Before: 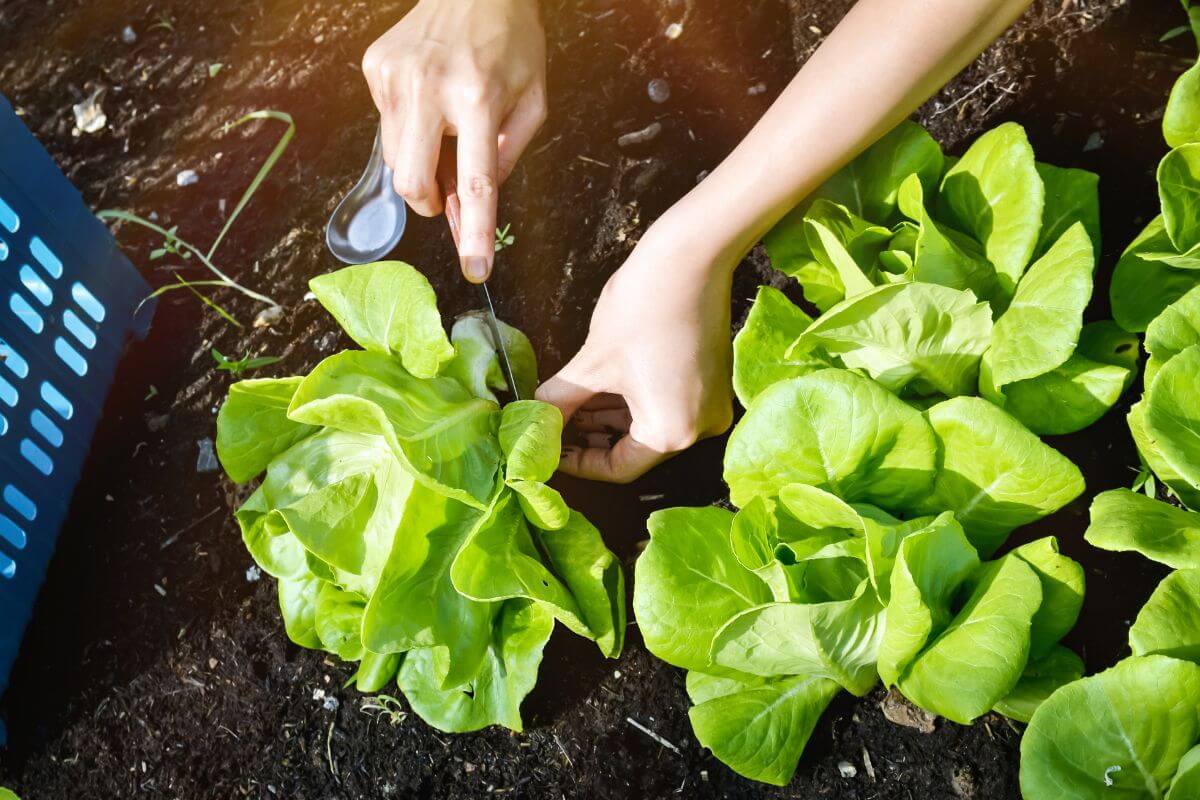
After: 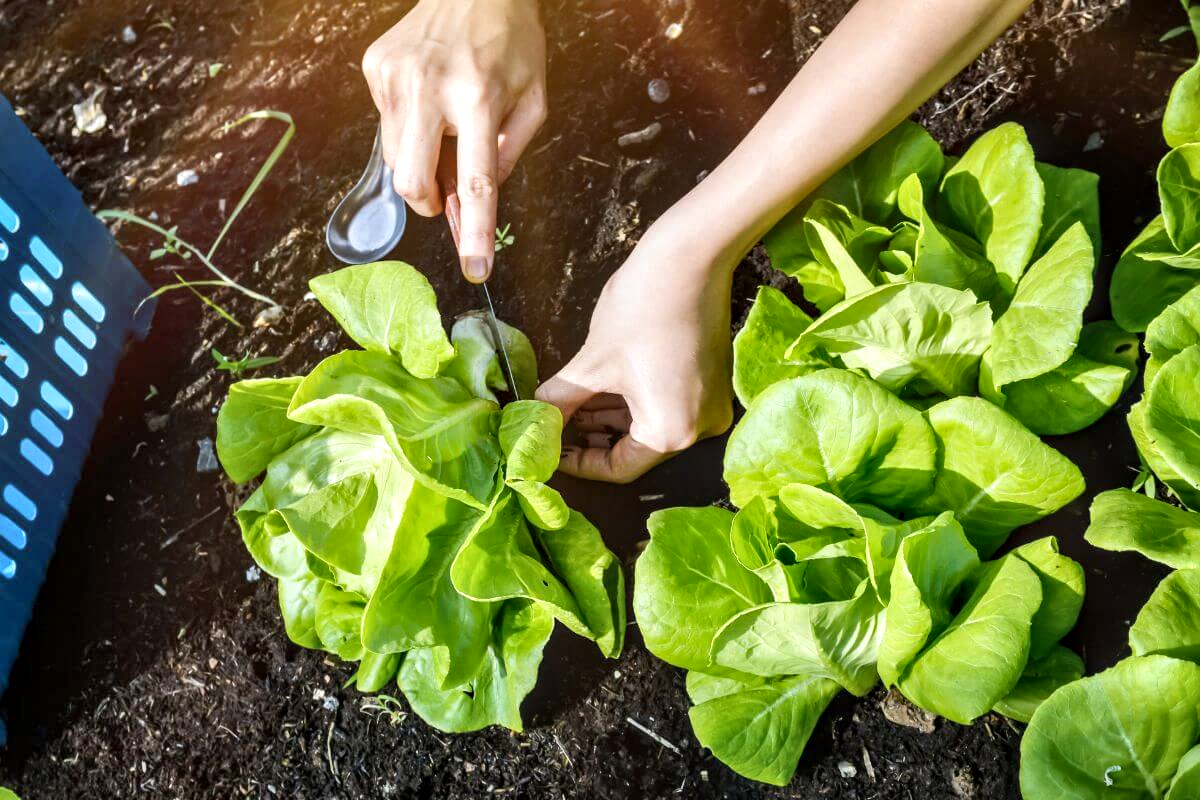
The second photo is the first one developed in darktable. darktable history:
local contrast: detail 142%
tone equalizer: on, module defaults
shadows and highlights: soften with gaussian
